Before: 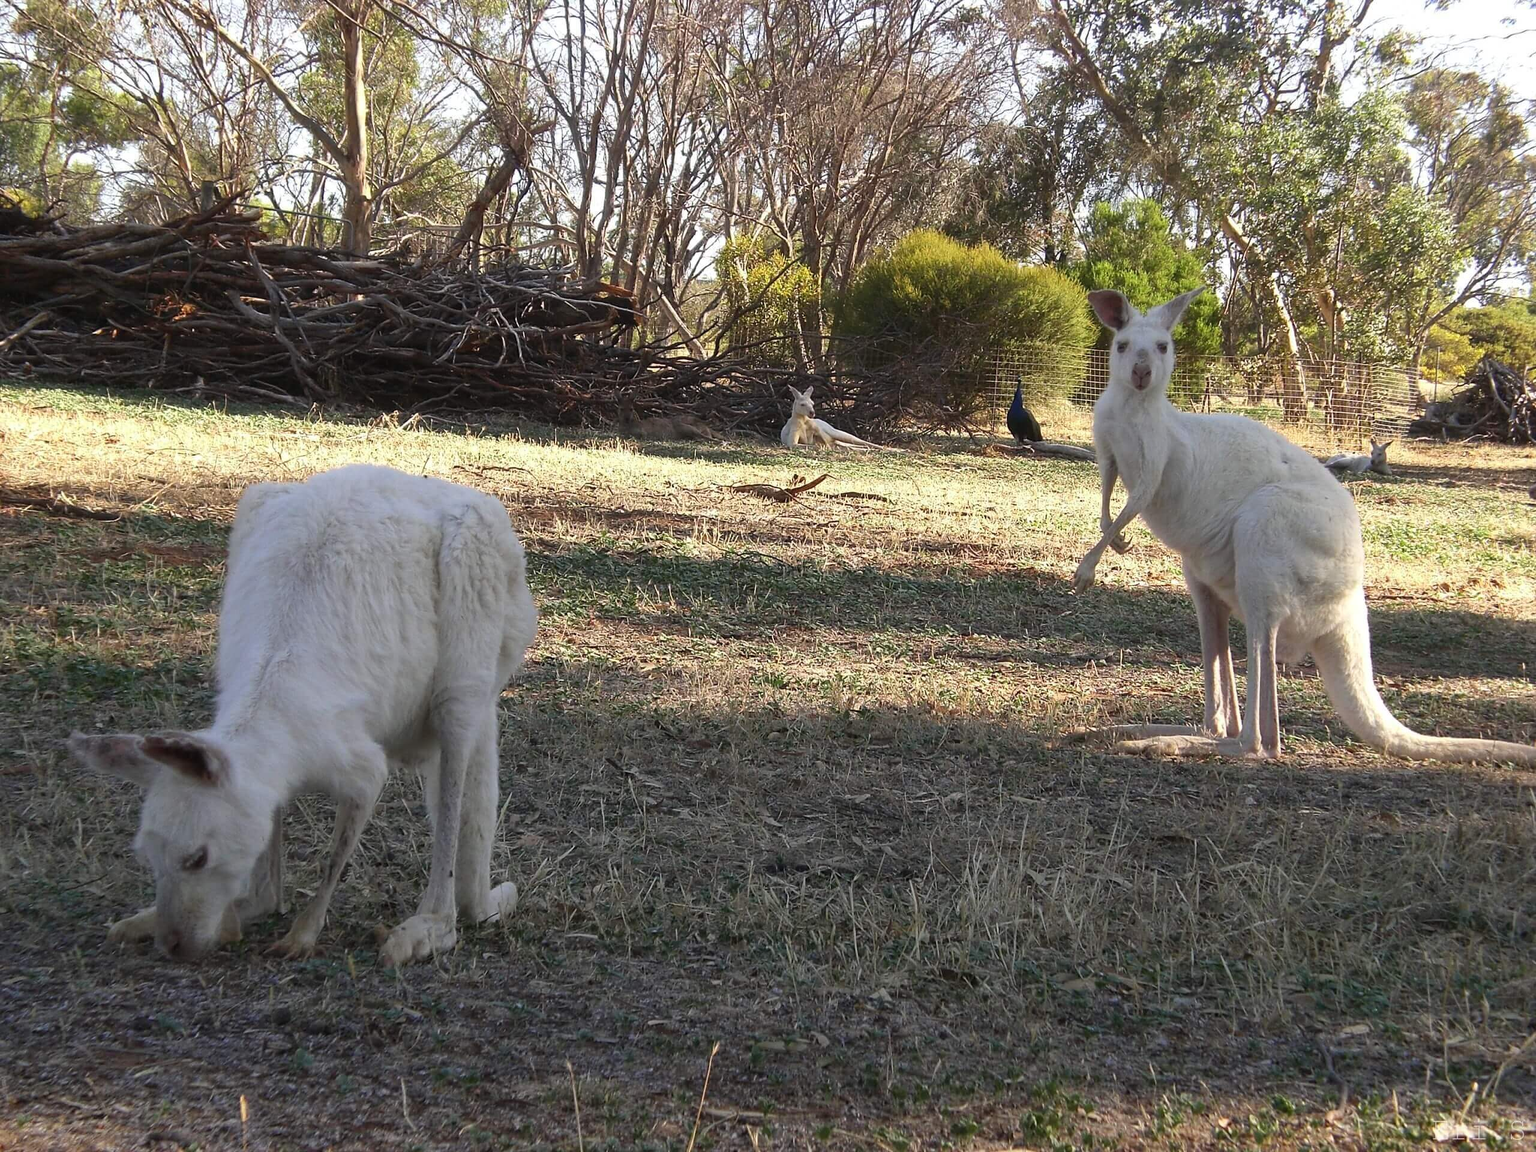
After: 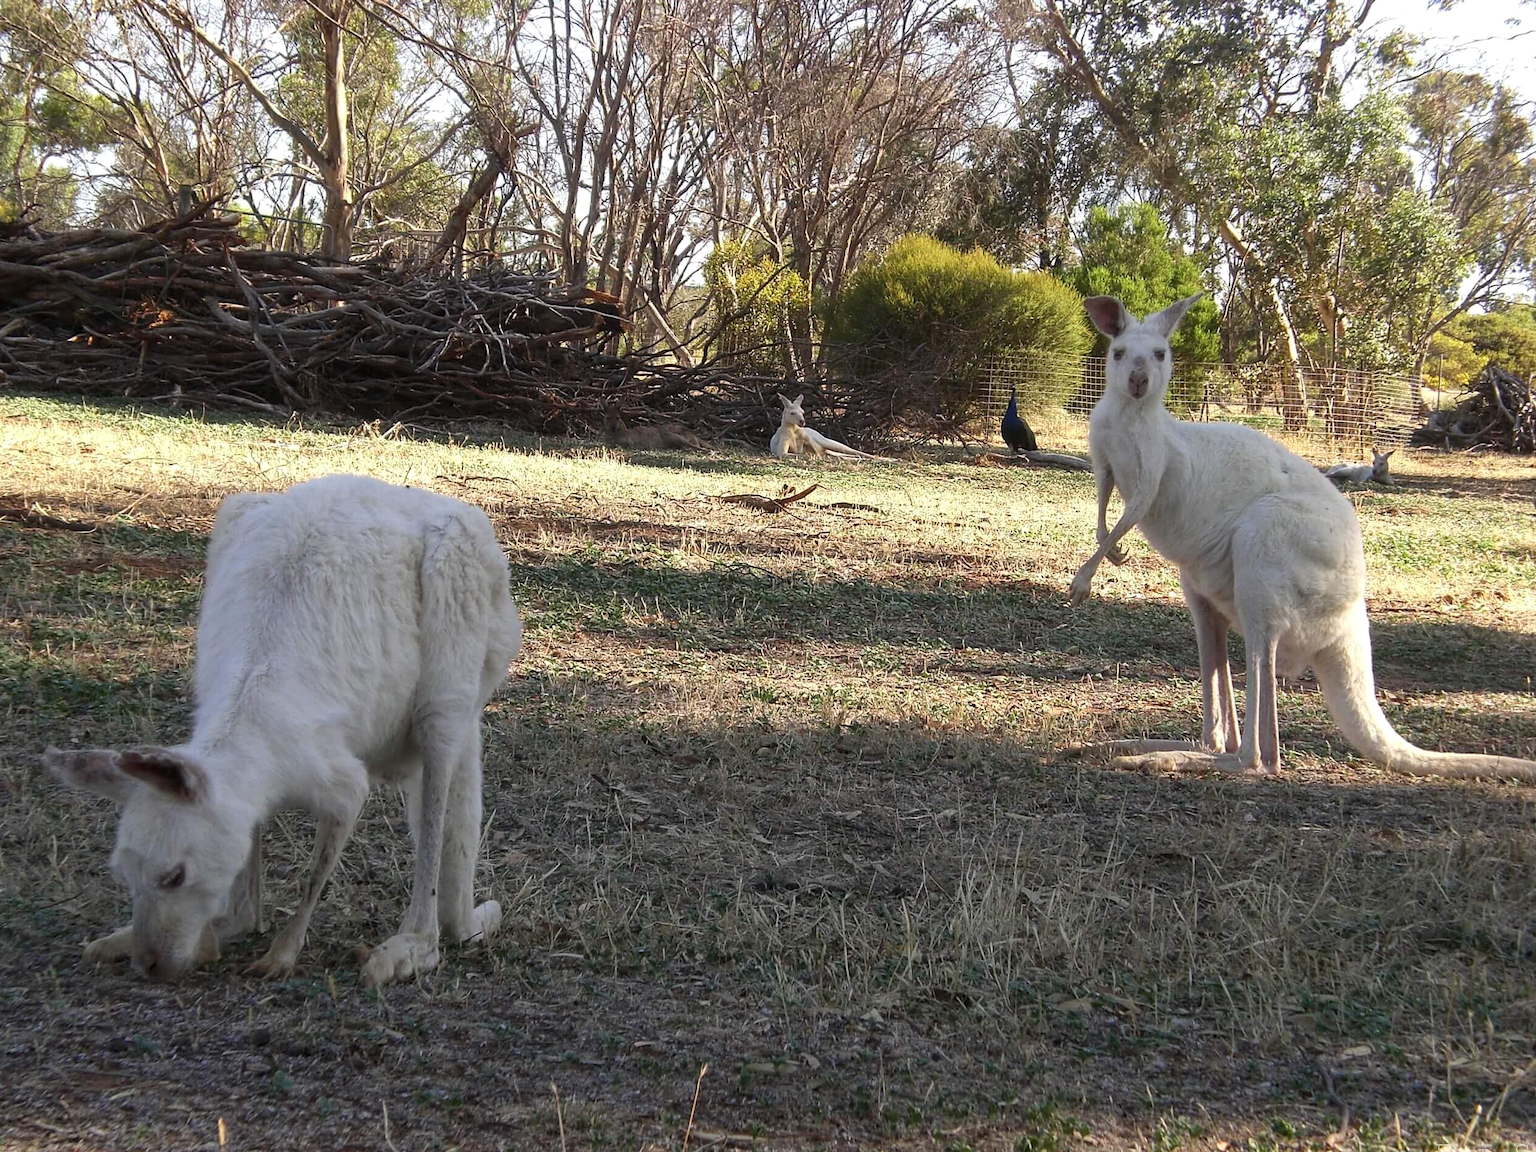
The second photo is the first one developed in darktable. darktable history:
crop: left 1.743%, right 0.268%, bottom 2.011%
local contrast: highlights 100%, shadows 100%, detail 120%, midtone range 0.2
